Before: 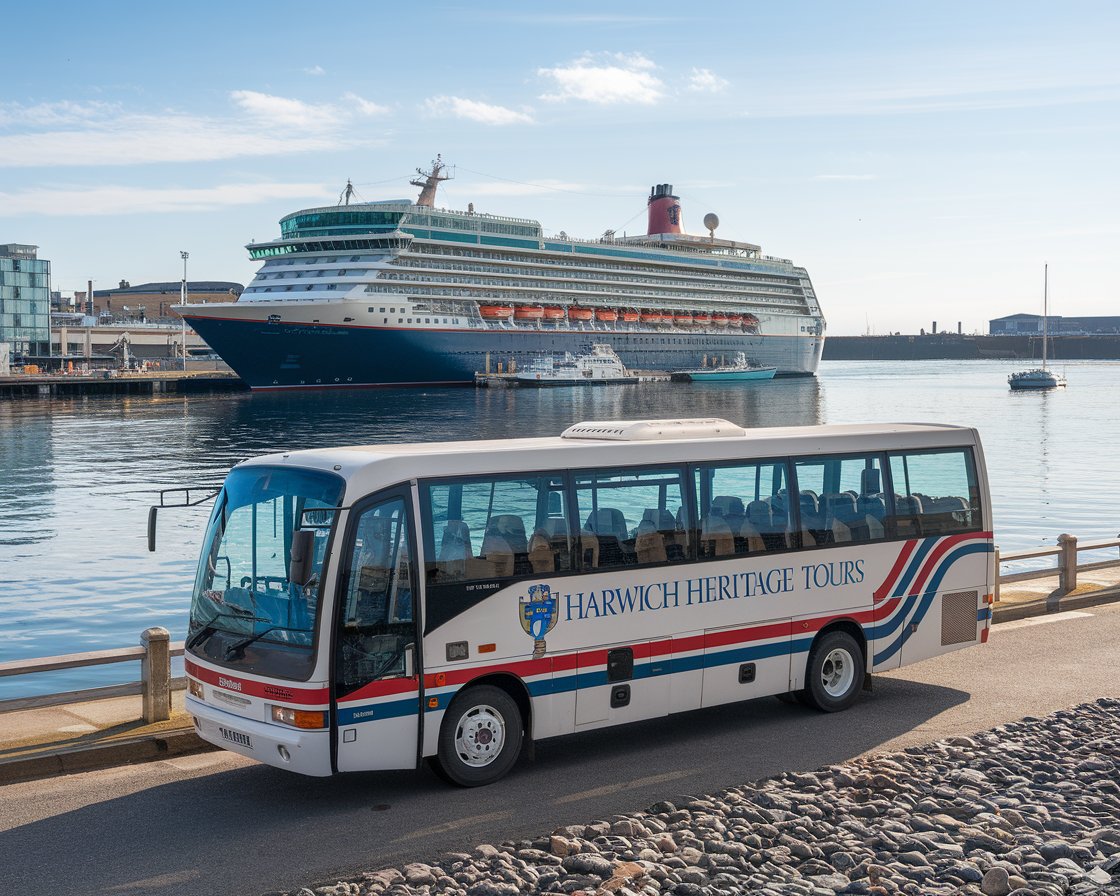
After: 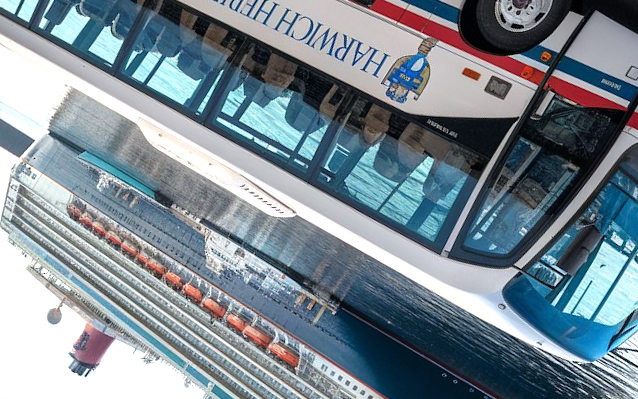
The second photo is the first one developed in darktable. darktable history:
crop and rotate: angle 147.86°, left 9.216%, top 15.561%, right 4.573%, bottom 16.977%
tone equalizer: -8 EV -0.716 EV, -7 EV -0.669 EV, -6 EV -0.604 EV, -5 EV -0.407 EV, -3 EV 0.391 EV, -2 EV 0.6 EV, -1 EV 0.688 EV, +0 EV 0.771 EV
